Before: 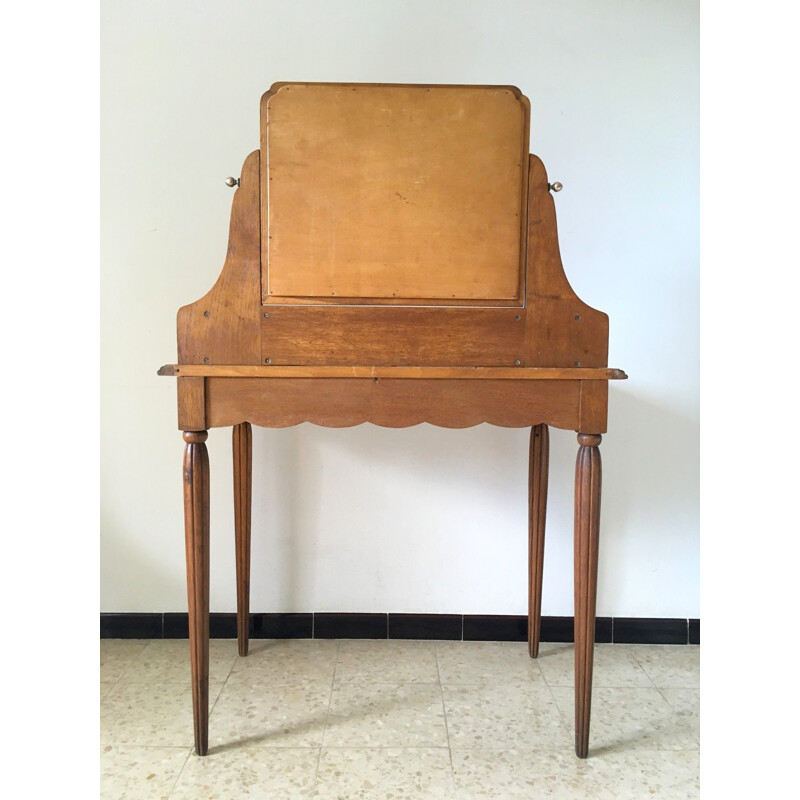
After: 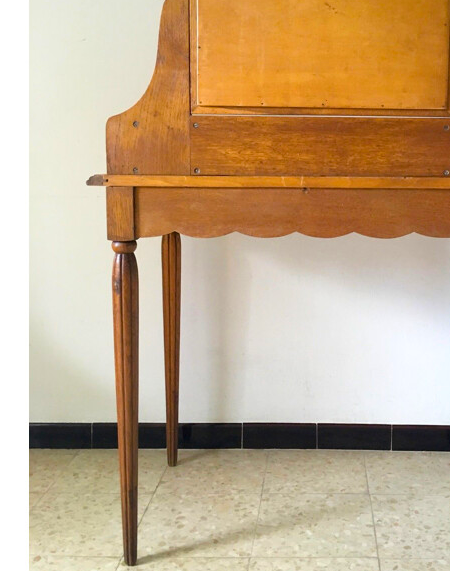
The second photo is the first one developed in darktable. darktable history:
crop: left 8.966%, top 23.852%, right 34.699%, bottom 4.703%
color balance rgb: perceptual saturation grading › global saturation 20%, global vibrance 20%
